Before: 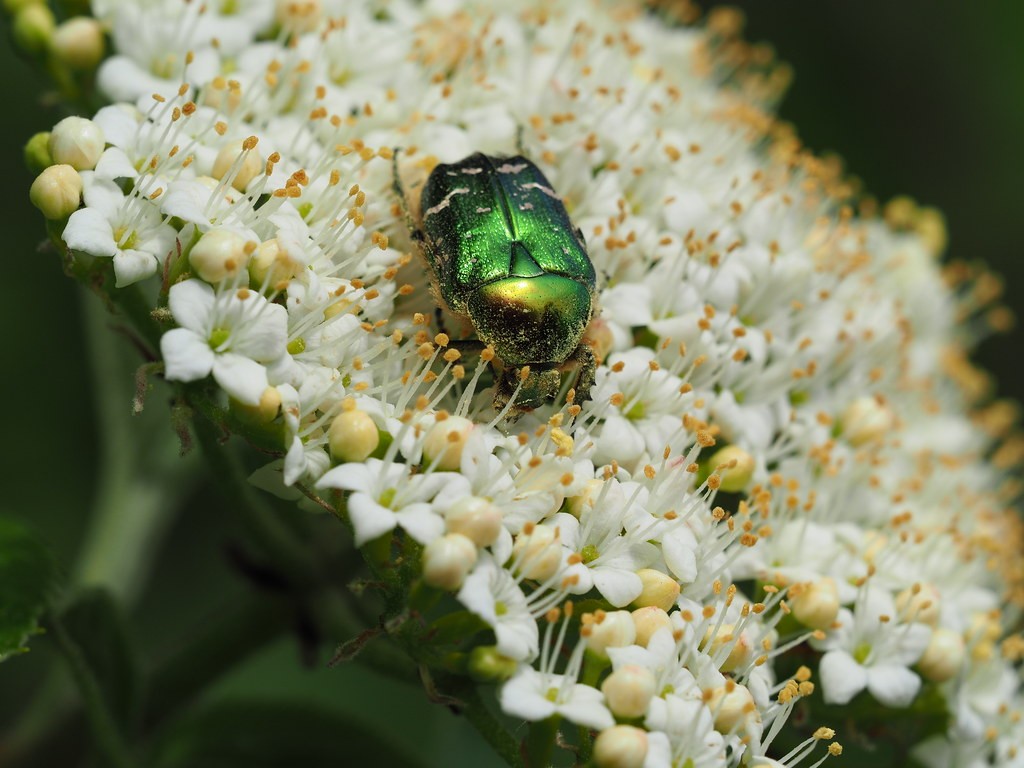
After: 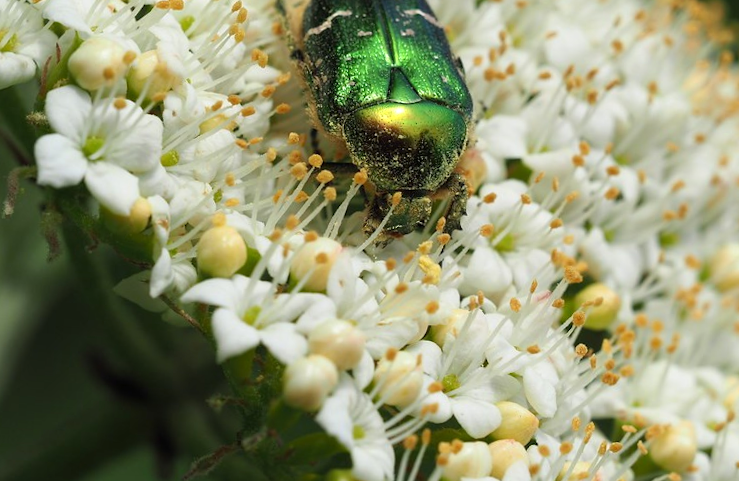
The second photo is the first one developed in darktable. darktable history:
exposure: exposure 0.217 EV, compensate highlight preservation false
crop and rotate: angle -3.37°, left 9.79%, top 20.73%, right 12.42%, bottom 11.82%
